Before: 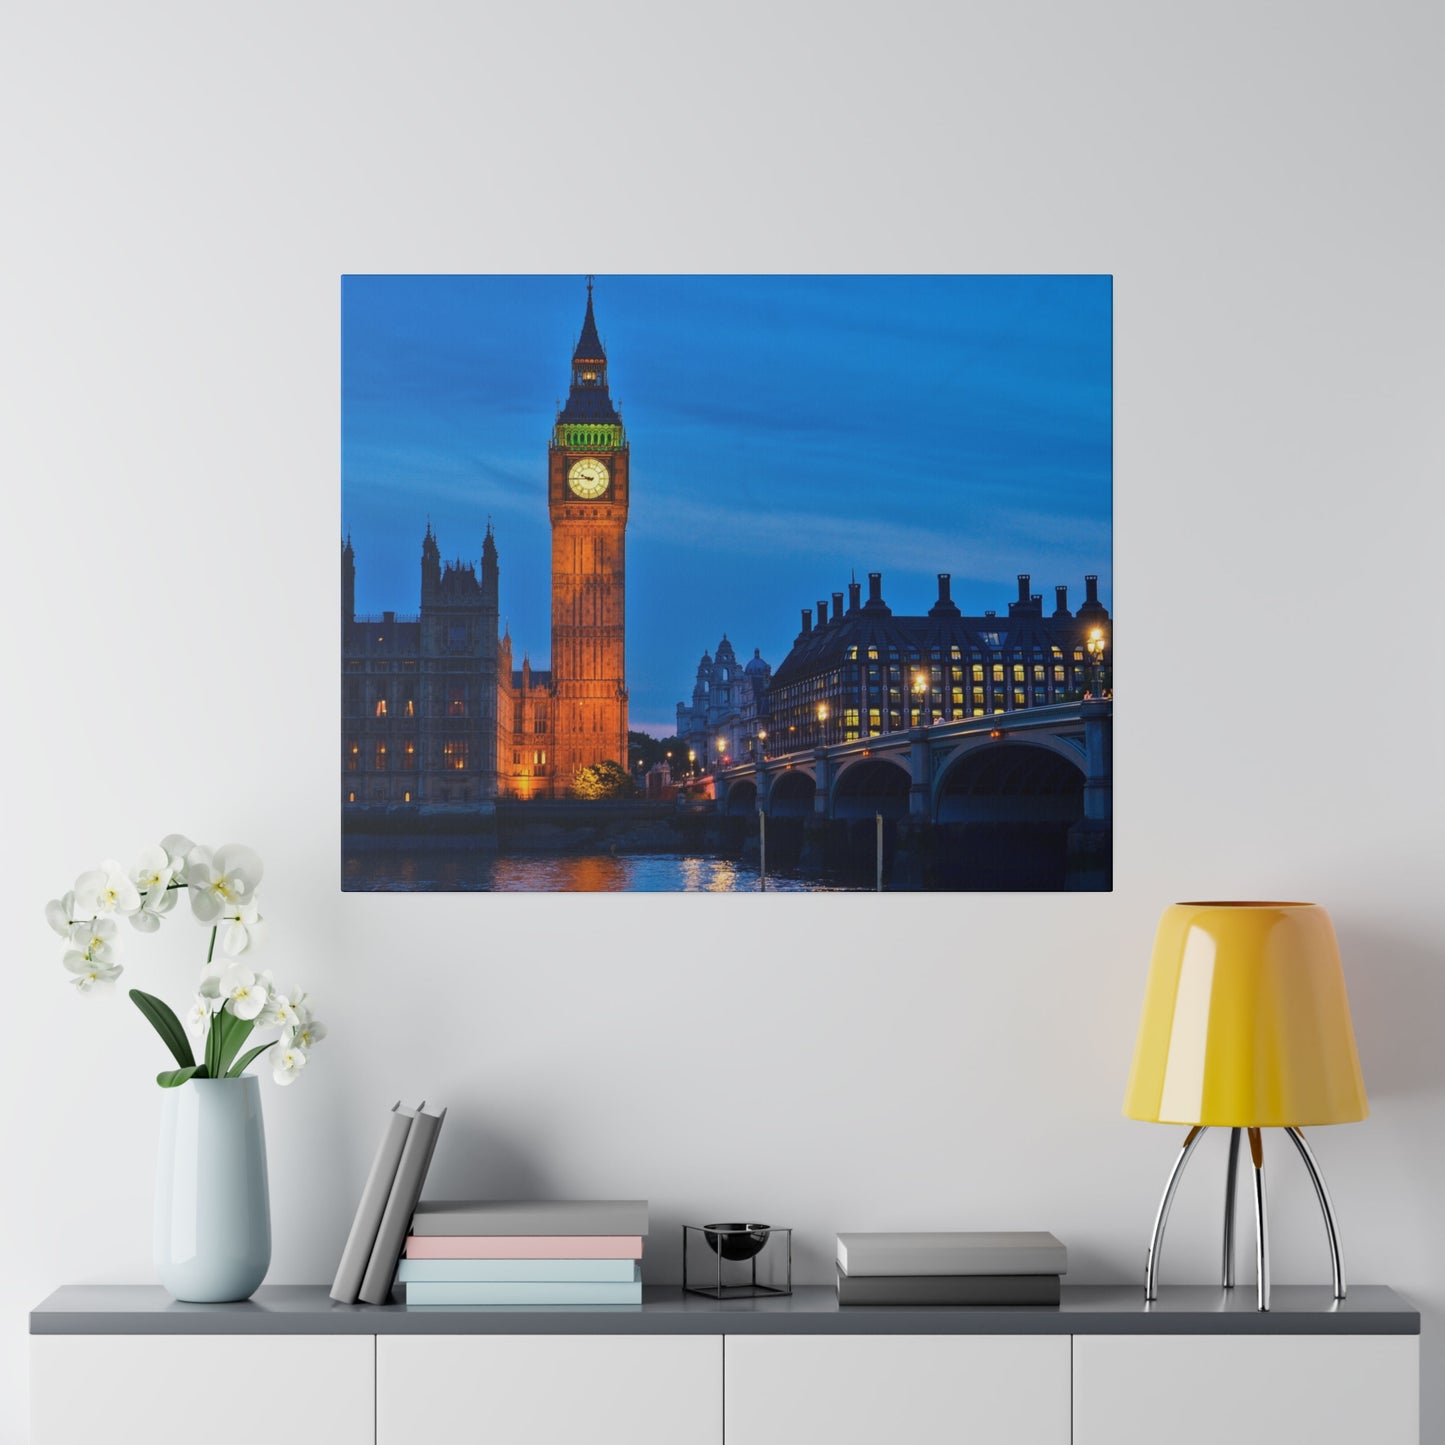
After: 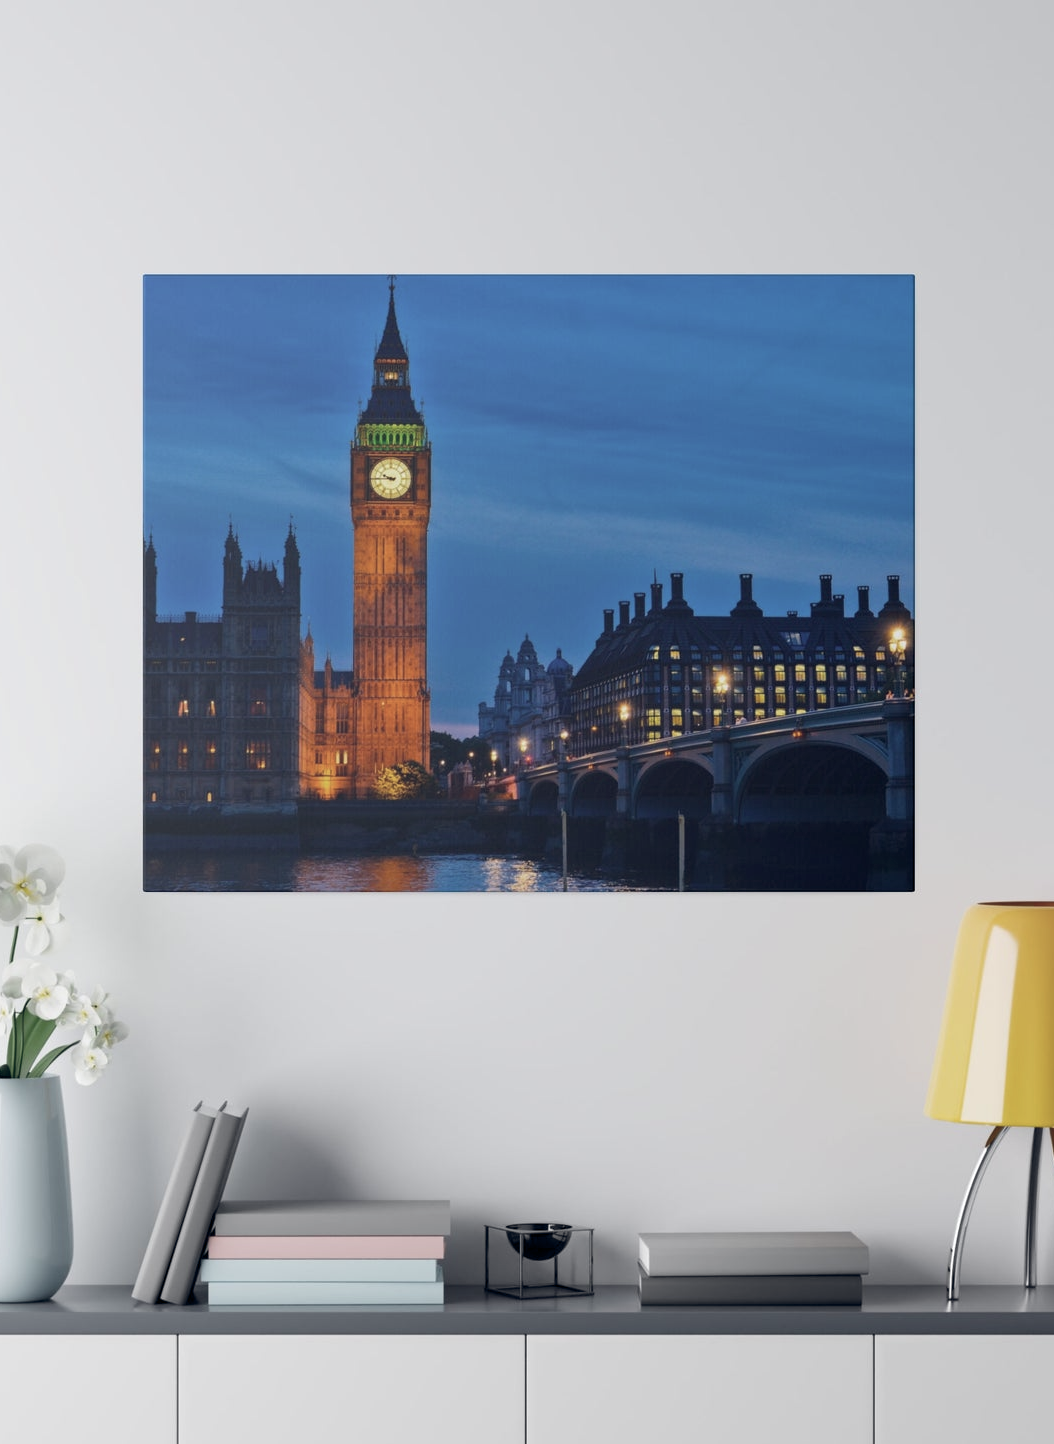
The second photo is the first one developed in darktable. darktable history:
color correction: highlights b* 0.053, saturation 0.617
crop: left 13.771%, right 13.229%
color balance rgb: power › hue 72.75°, highlights gain › chroma 0.126%, highlights gain › hue 331.47°, global offset › chroma 0.134%, global offset › hue 253.22°, perceptual saturation grading › global saturation 25.19%
